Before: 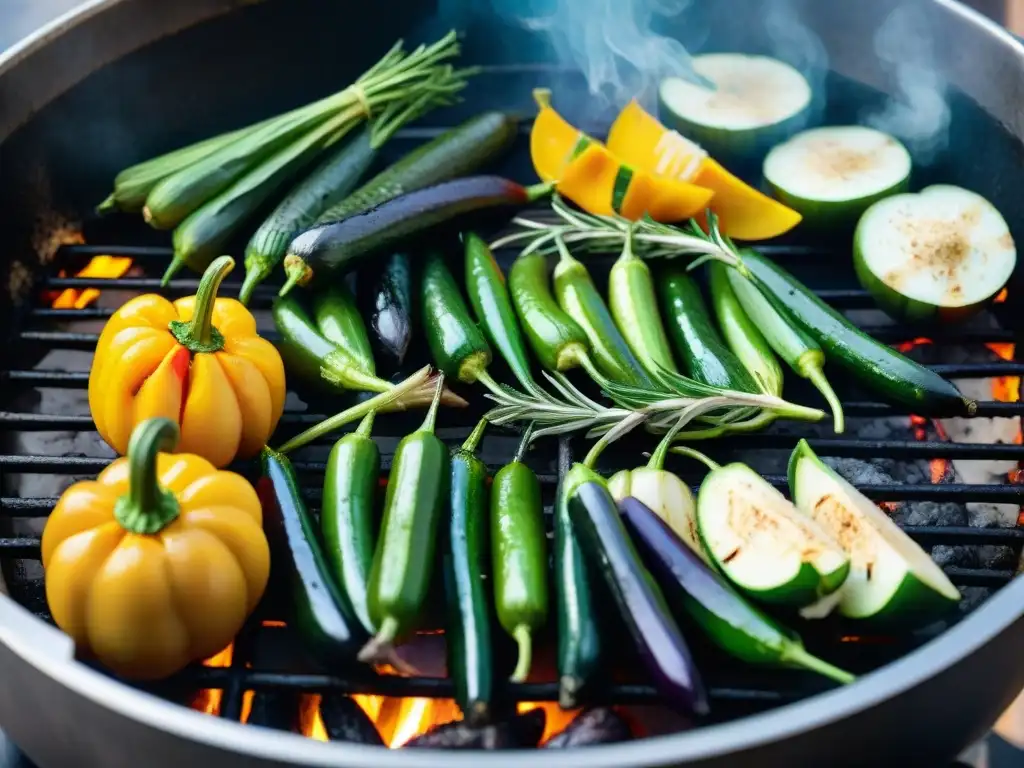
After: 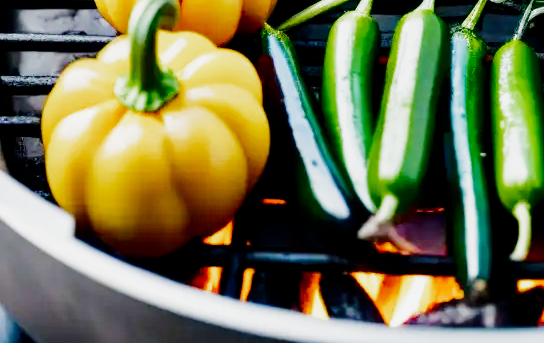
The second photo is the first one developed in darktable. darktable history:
exposure: exposure 1.212 EV, compensate highlight preservation false
crop and rotate: top 55.031%, right 46.856%, bottom 0.229%
shadows and highlights: shadows -20.35, white point adjustment -1.82, highlights -35.01
tone equalizer: -8 EV -0.408 EV, -7 EV -0.406 EV, -6 EV -0.297 EV, -5 EV -0.26 EV, -3 EV 0.216 EV, -2 EV 0.326 EV, -1 EV 0.404 EV, +0 EV 0.394 EV, edges refinement/feathering 500, mask exposure compensation -1.57 EV, preserve details guided filter
contrast brightness saturation: contrast 0.129, brightness -0.061, saturation 0.157
filmic rgb: black relative exposure -7.46 EV, white relative exposure 4.84 EV, threshold 3.01 EV, hardness 3.4, preserve chrominance no, color science v5 (2021), enable highlight reconstruction true
color balance rgb: perceptual saturation grading › global saturation 19.387%
local contrast: highlights 100%, shadows 98%, detail 120%, midtone range 0.2
